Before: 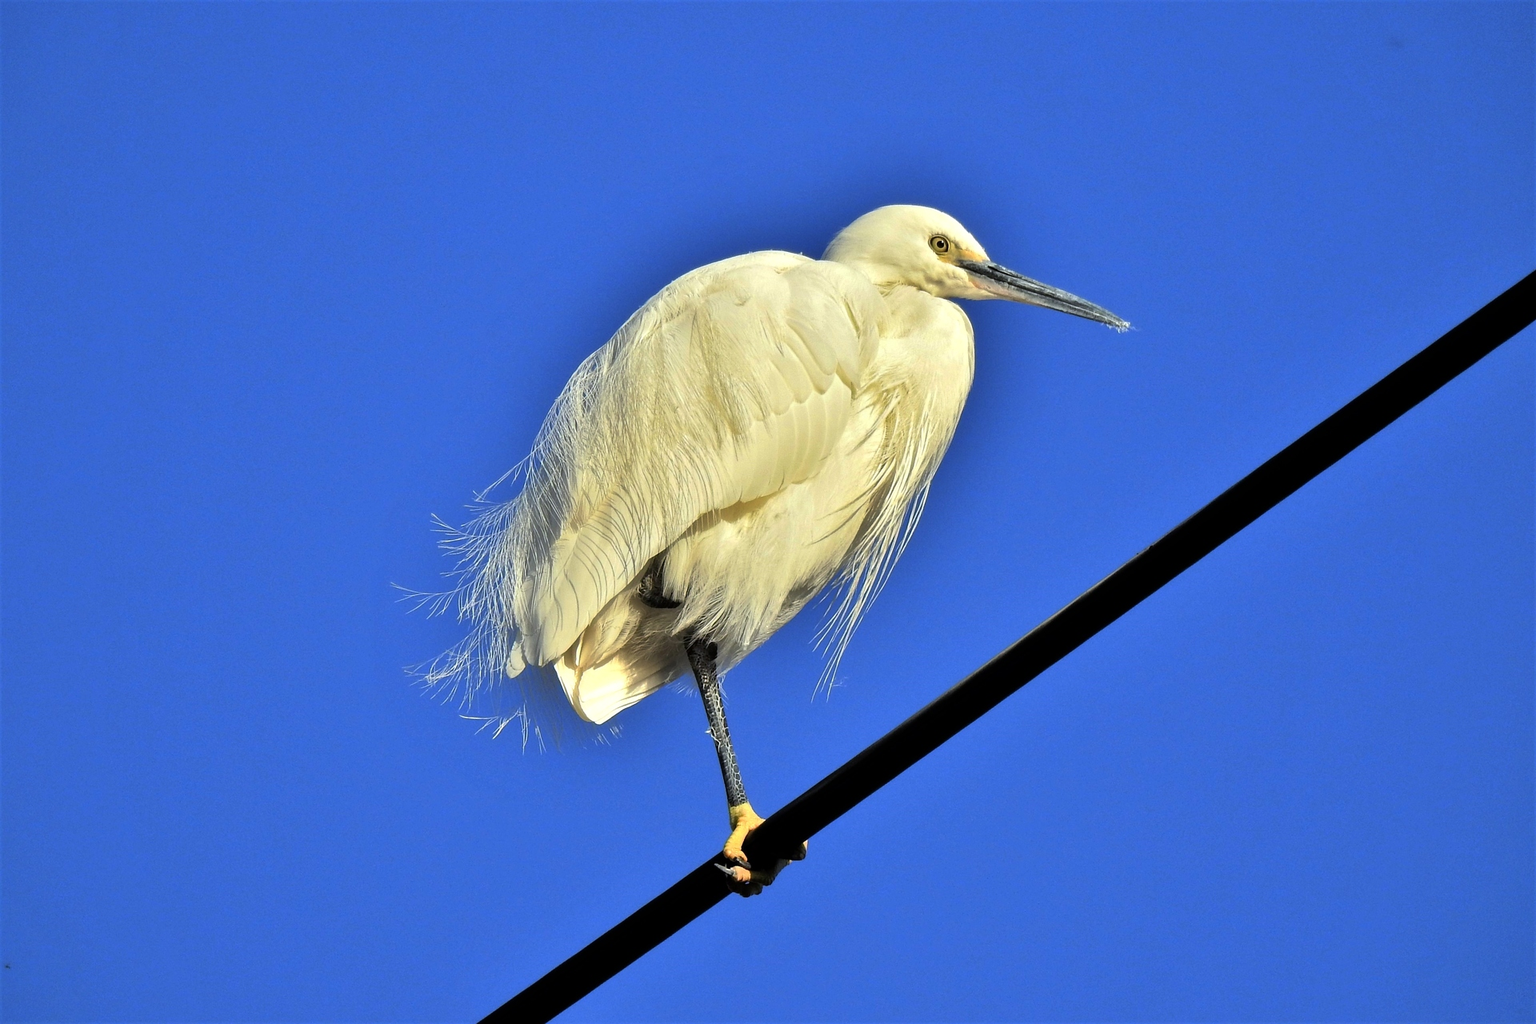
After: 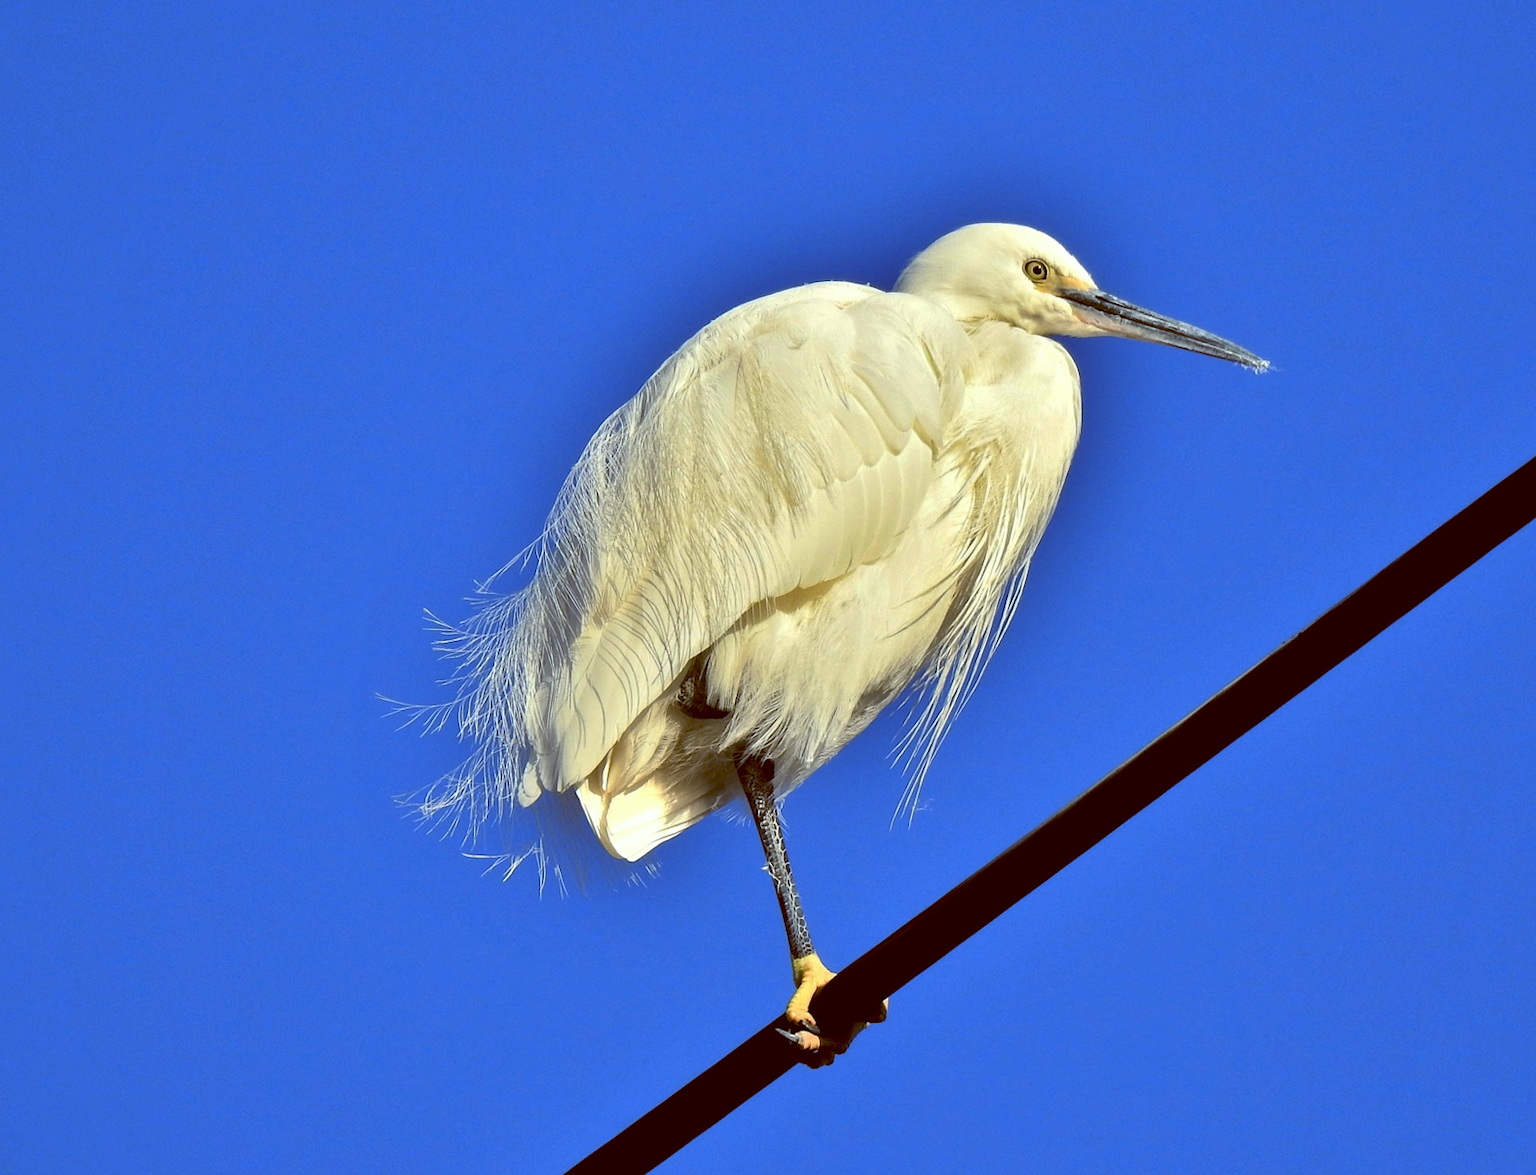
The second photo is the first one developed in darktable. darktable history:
white balance: emerald 1
crop and rotate: angle 1°, left 4.281%, top 0.642%, right 11.383%, bottom 2.486%
color balance: lift [1, 1.015, 1.004, 0.985], gamma [1, 0.958, 0.971, 1.042], gain [1, 0.956, 0.977, 1.044]
